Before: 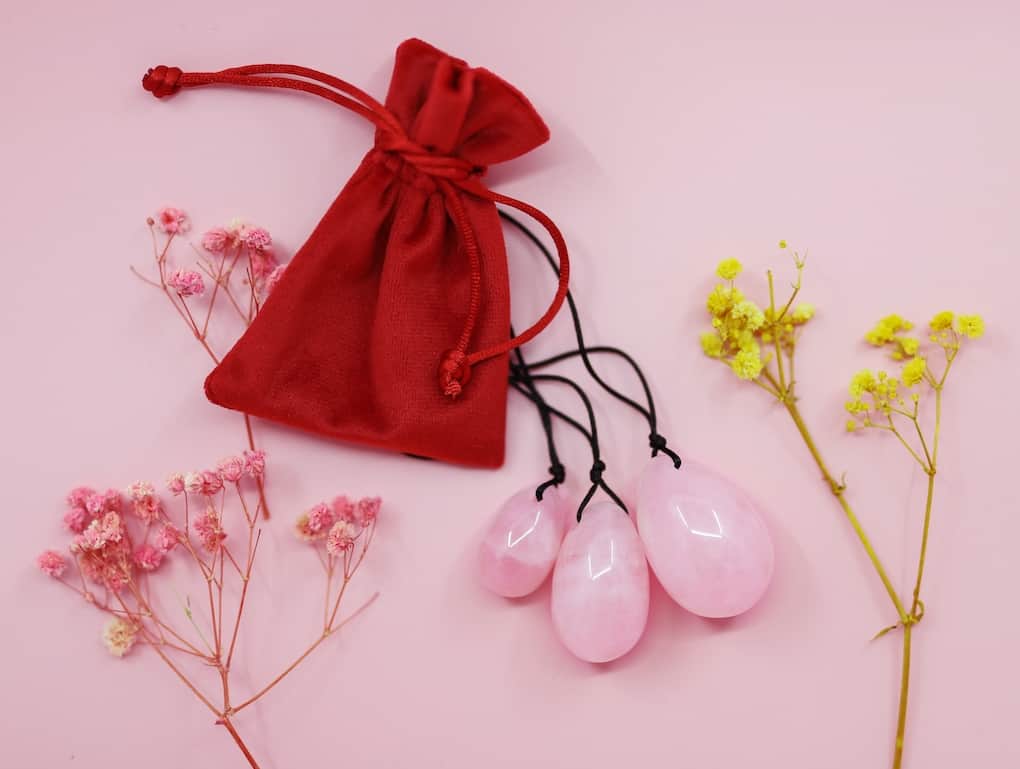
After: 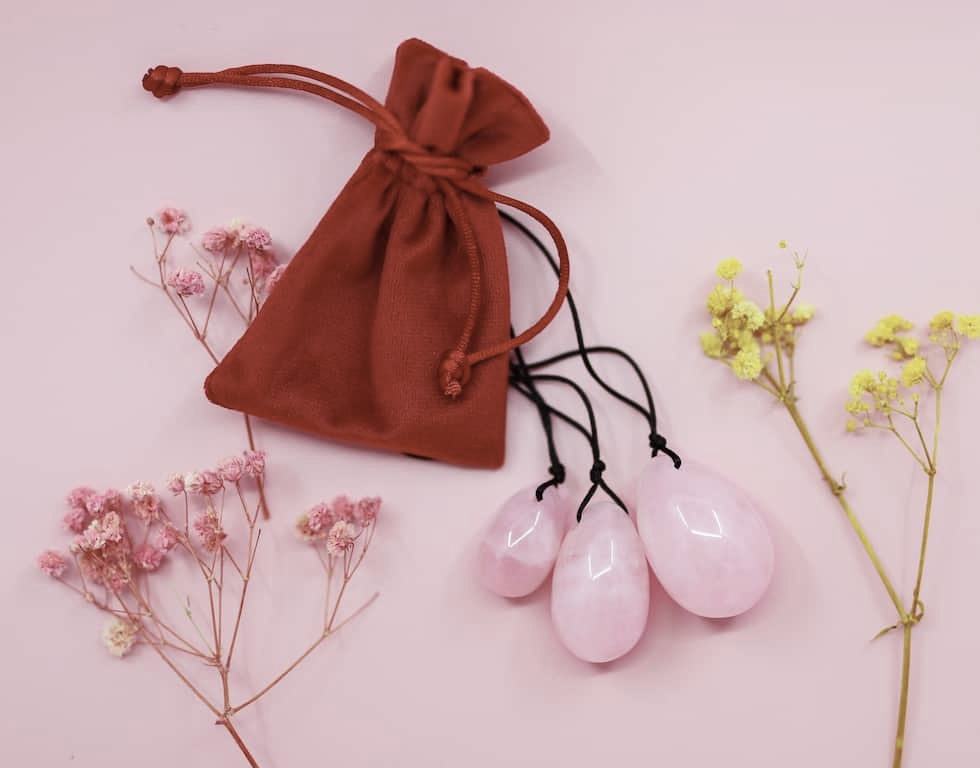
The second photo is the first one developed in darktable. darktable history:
crop: right 3.836%, bottom 0.049%
contrast brightness saturation: contrast 0.101, saturation -0.362
